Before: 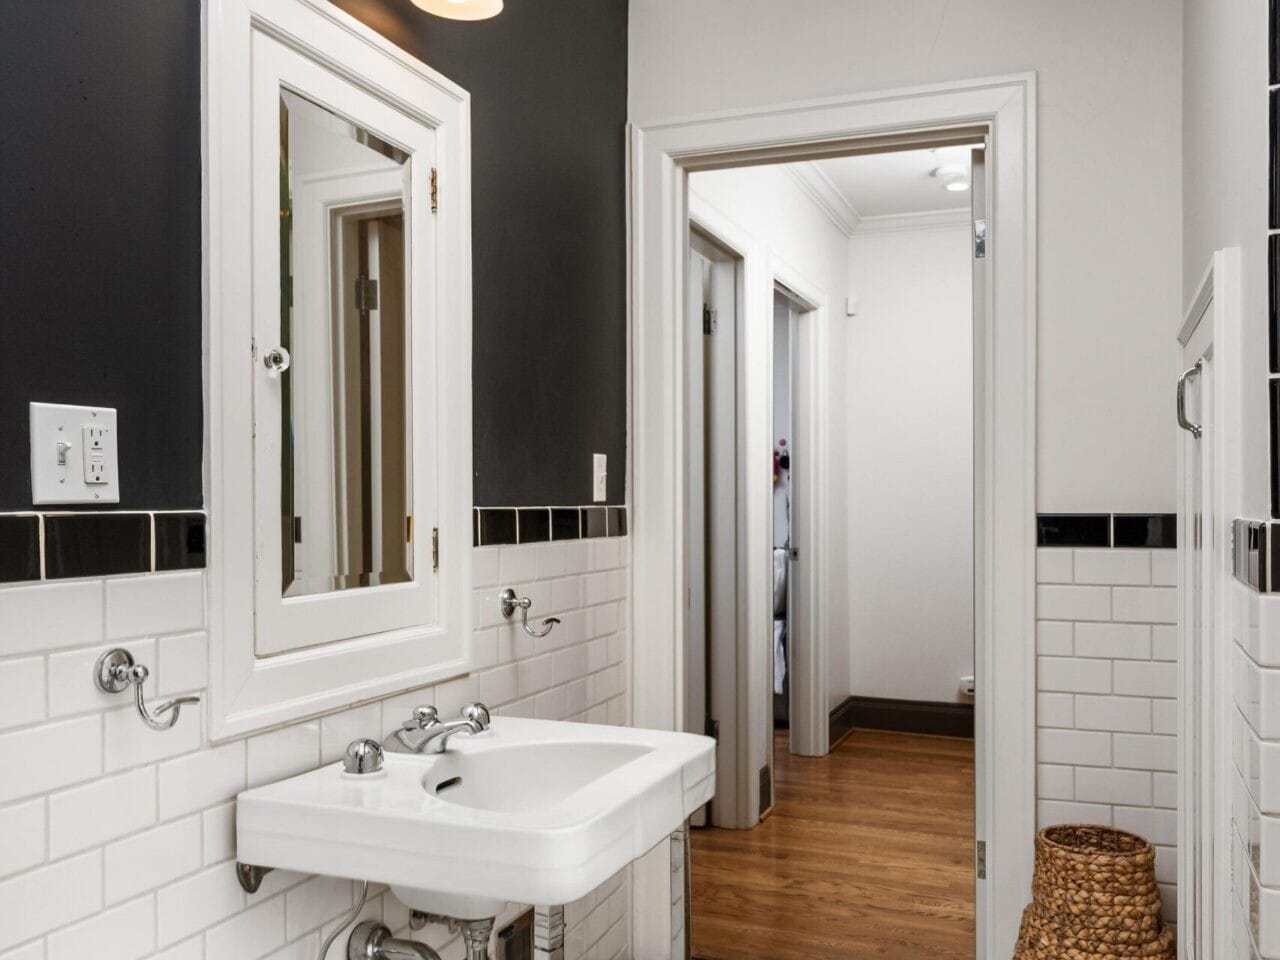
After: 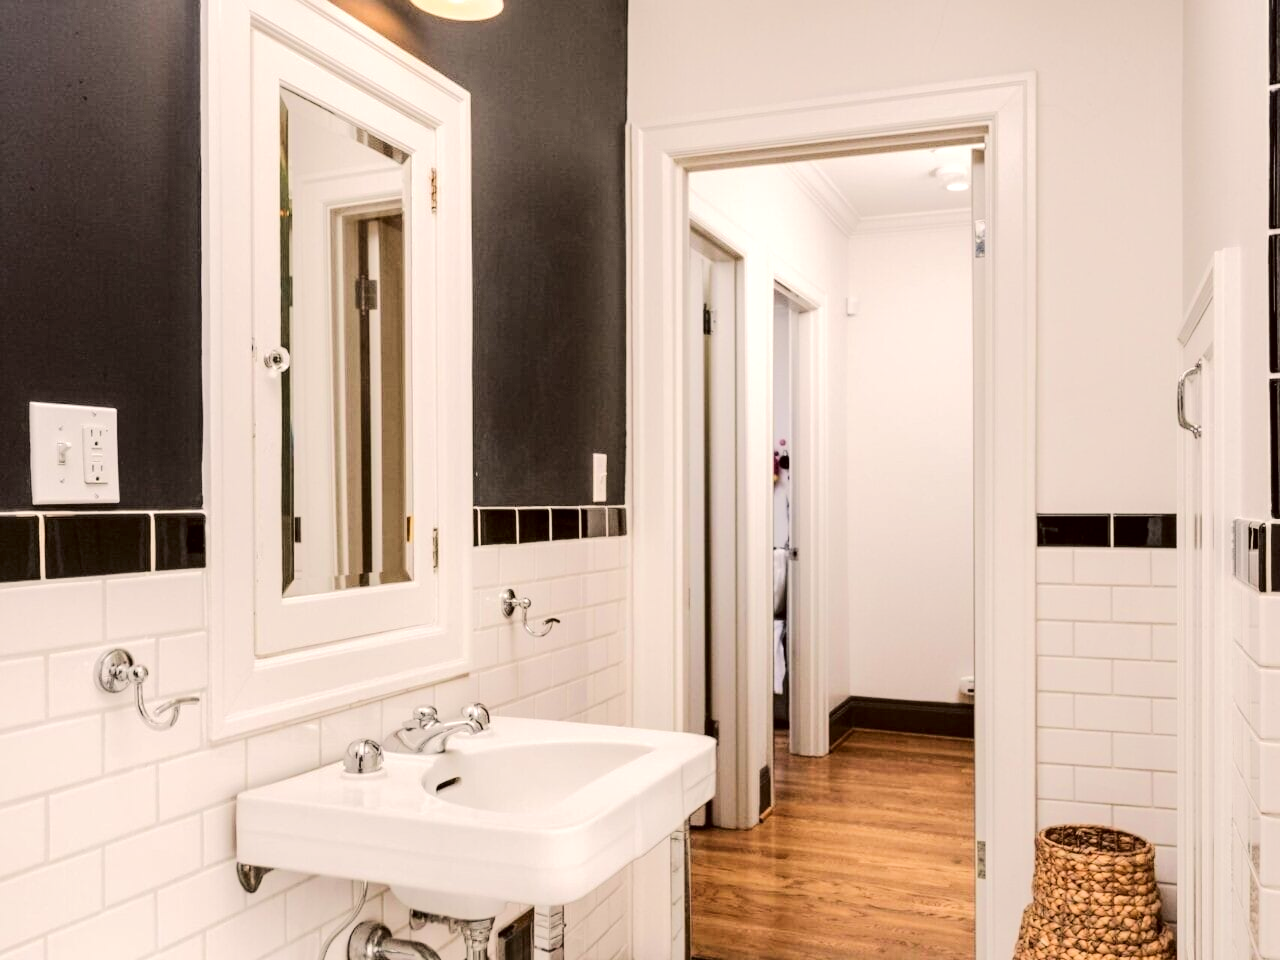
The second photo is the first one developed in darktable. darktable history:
tone equalizer: -7 EV 0.16 EV, -6 EV 0.588 EV, -5 EV 1.12 EV, -4 EV 1.37 EV, -3 EV 1.14 EV, -2 EV 0.6 EV, -1 EV 0.149 EV, edges refinement/feathering 500, mask exposure compensation -1.57 EV, preserve details no
color correction: highlights a* 6.1, highlights b* 7.5, shadows a* 5.49, shadows b* 6.88, saturation 0.892
local contrast: highlights 101%, shadows 101%, detail 119%, midtone range 0.2
